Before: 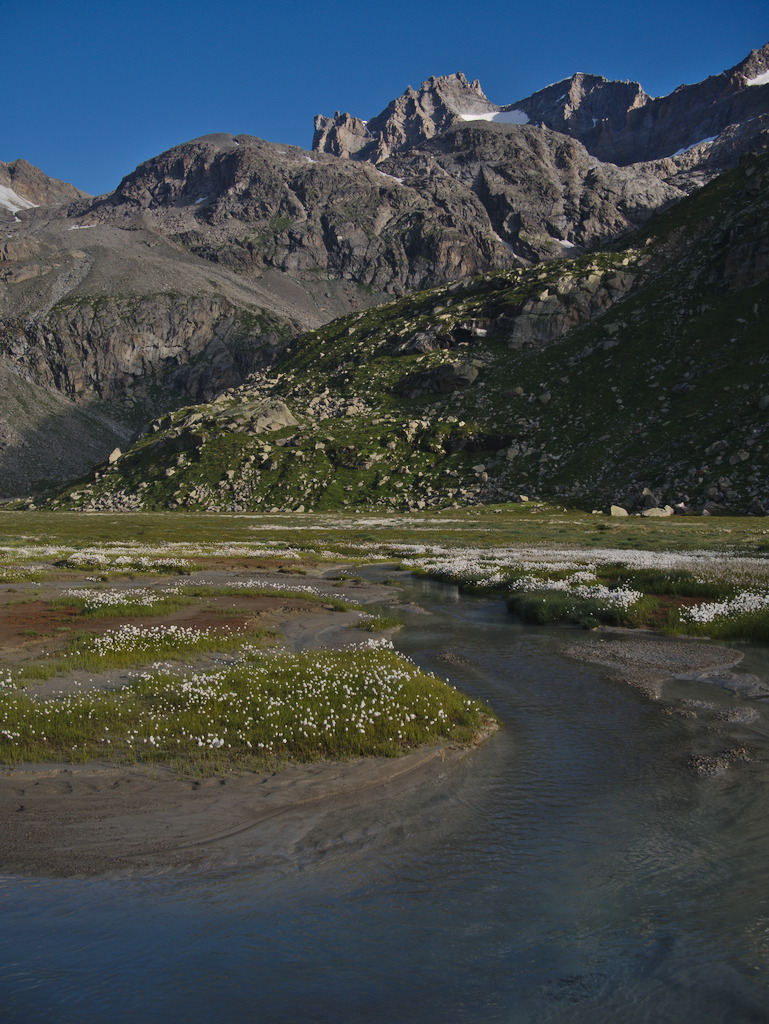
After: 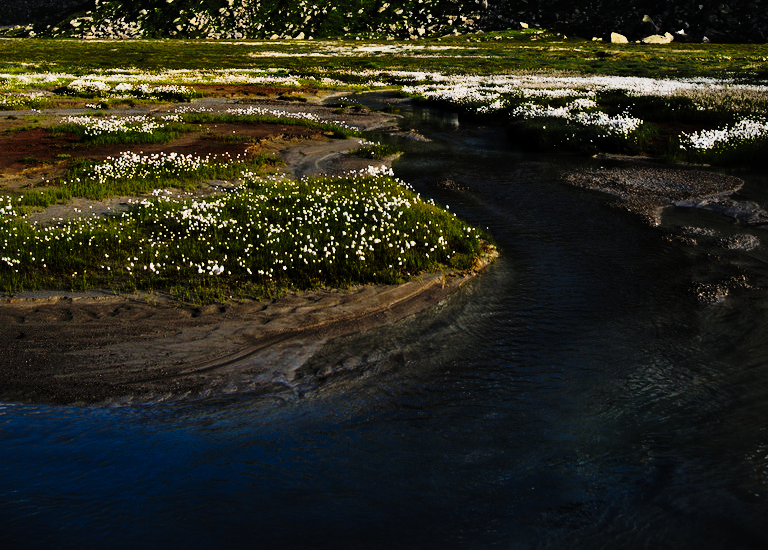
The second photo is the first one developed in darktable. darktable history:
crop and rotate: top 46.237%
filmic rgb: black relative exposure -7.65 EV, hardness 4.02, contrast 1.1, highlights saturation mix -30%
contrast brightness saturation: contrast 0.03, brightness 0.06, saturation 0.13
tone curve: curves: ch0 [(0, 0) (0.003, 0.01) (0.011, 0.01) (0.025, 0.011) (0.044, 0.014) (0.069, 0.018) (0.1, 0.022) (0.136, 0.026) (0.177, 0.035) (0.224, 0.051) (0.277, 0.085) (0.335, 0.158) (0.399, 0.299) (0.468, 0.457) (0.543, 0.634) (0.623, 0.801) (0.709, 0.904) (0.801, 0.963) (0.898, 0.986) (1, 1)], preserve colors none
local contrast: mode bilateral grid, contrast 20, coarseness 50, detail 120%, midtone range 0.2
